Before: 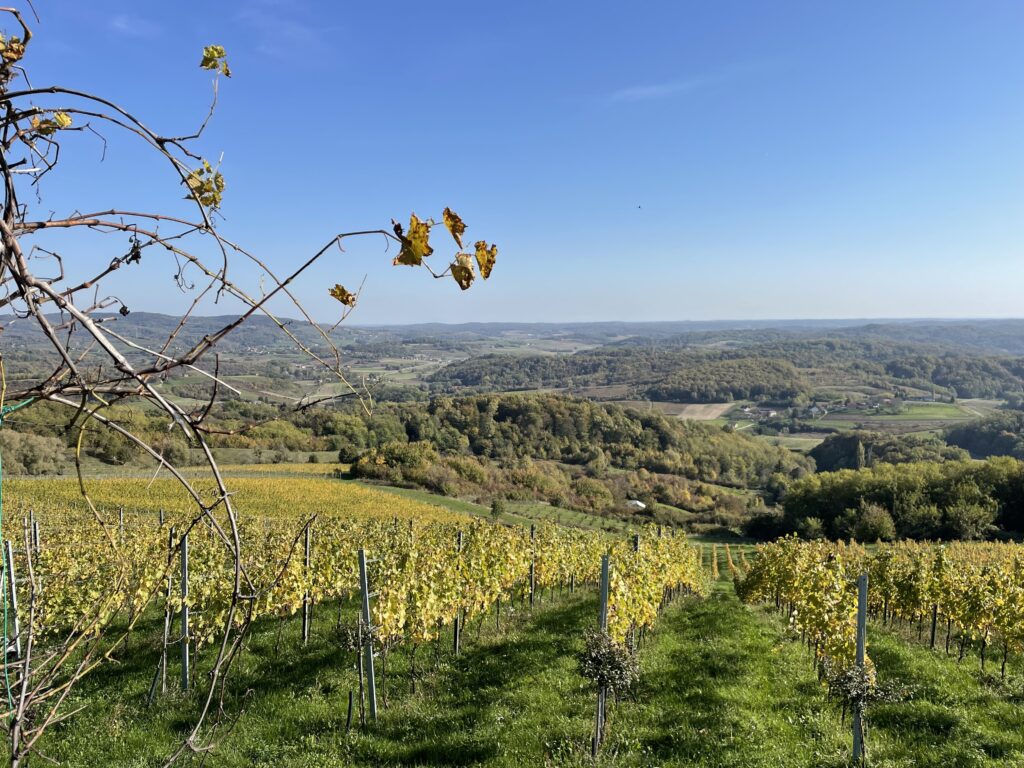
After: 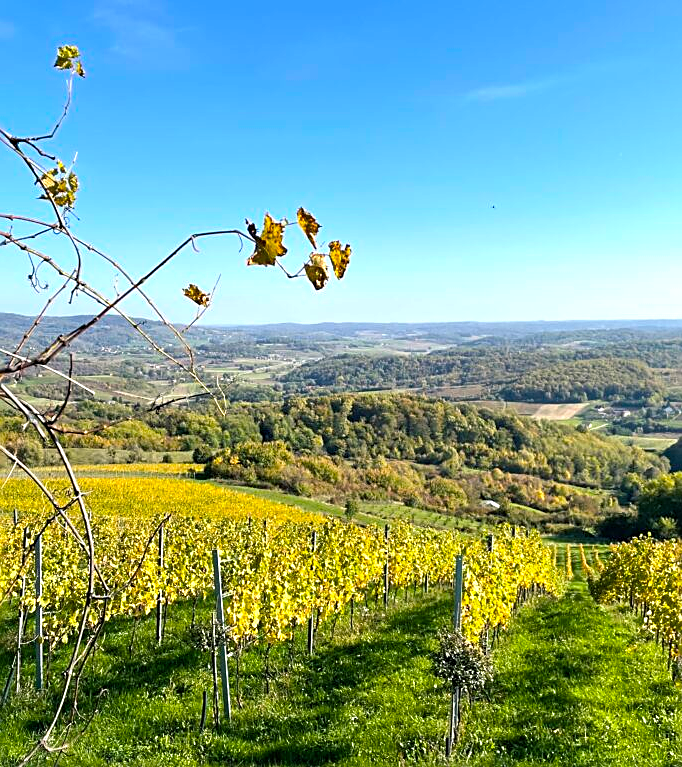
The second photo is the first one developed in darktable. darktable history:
crop and rotate: left 14.289%, right 19.044%
exposure: exposure 0.298 EV, compensate exposure bias true, compensate highlight preservation false
color balance rgb: shadows lift › chroma 2.065%, shadows lift › hue 221.83°, perceptual saturation grading › global saturation 19.365%, perceptual brilliance grading › global brilliance 12.014%, global vibrance 14.954%
sharpen: on, module defaults
